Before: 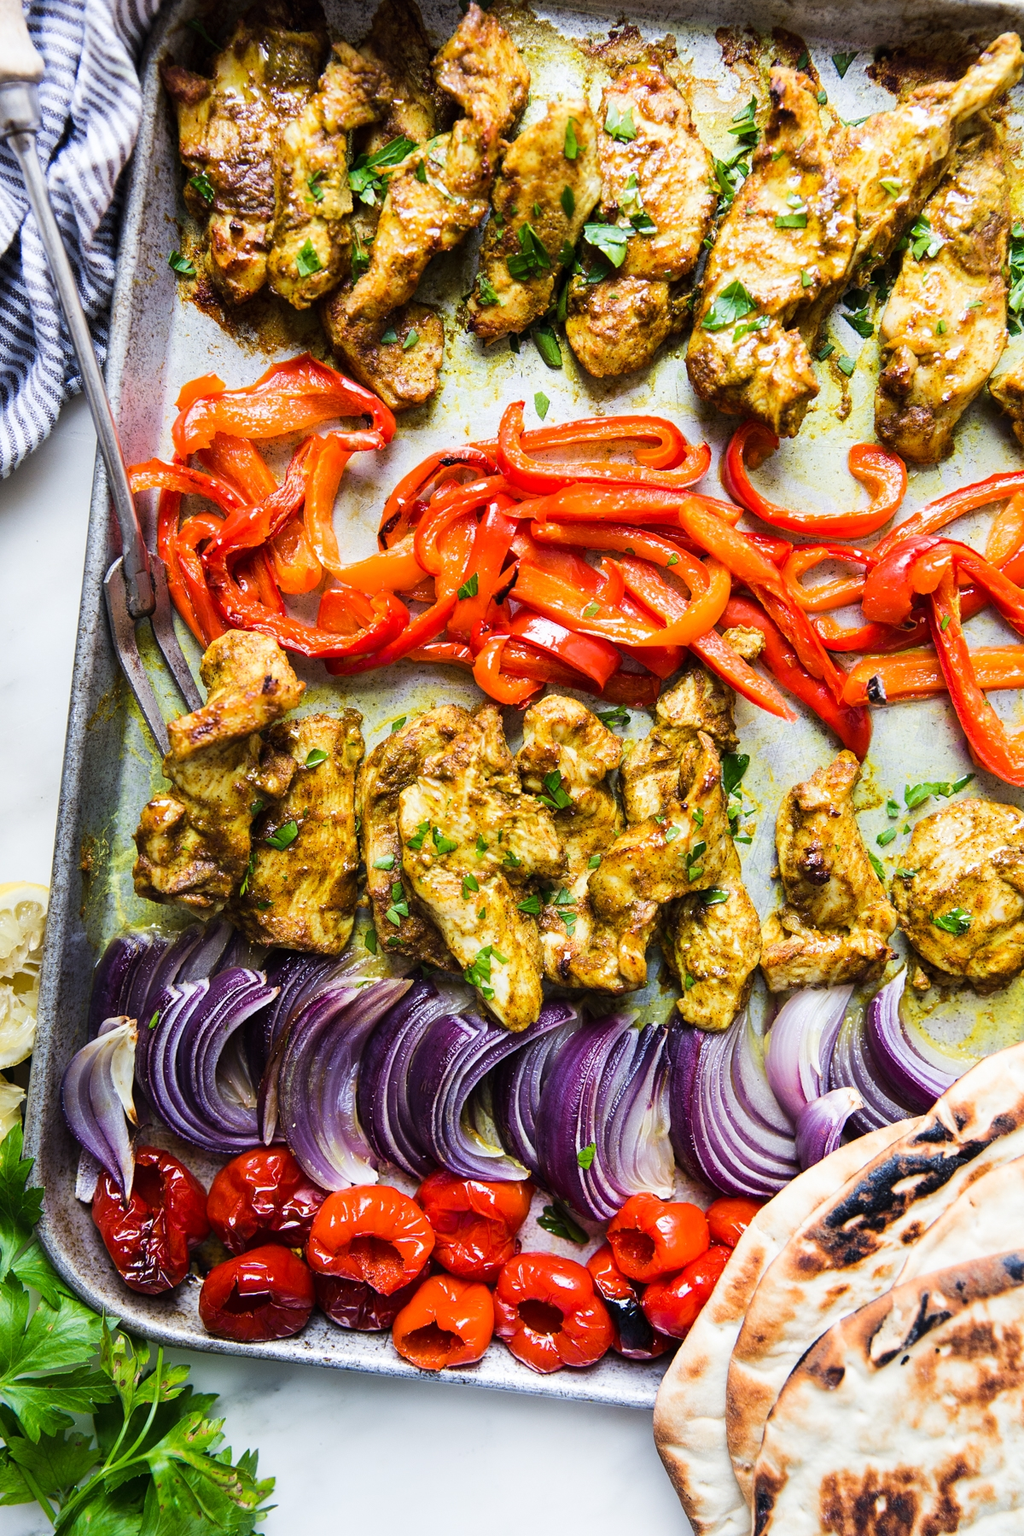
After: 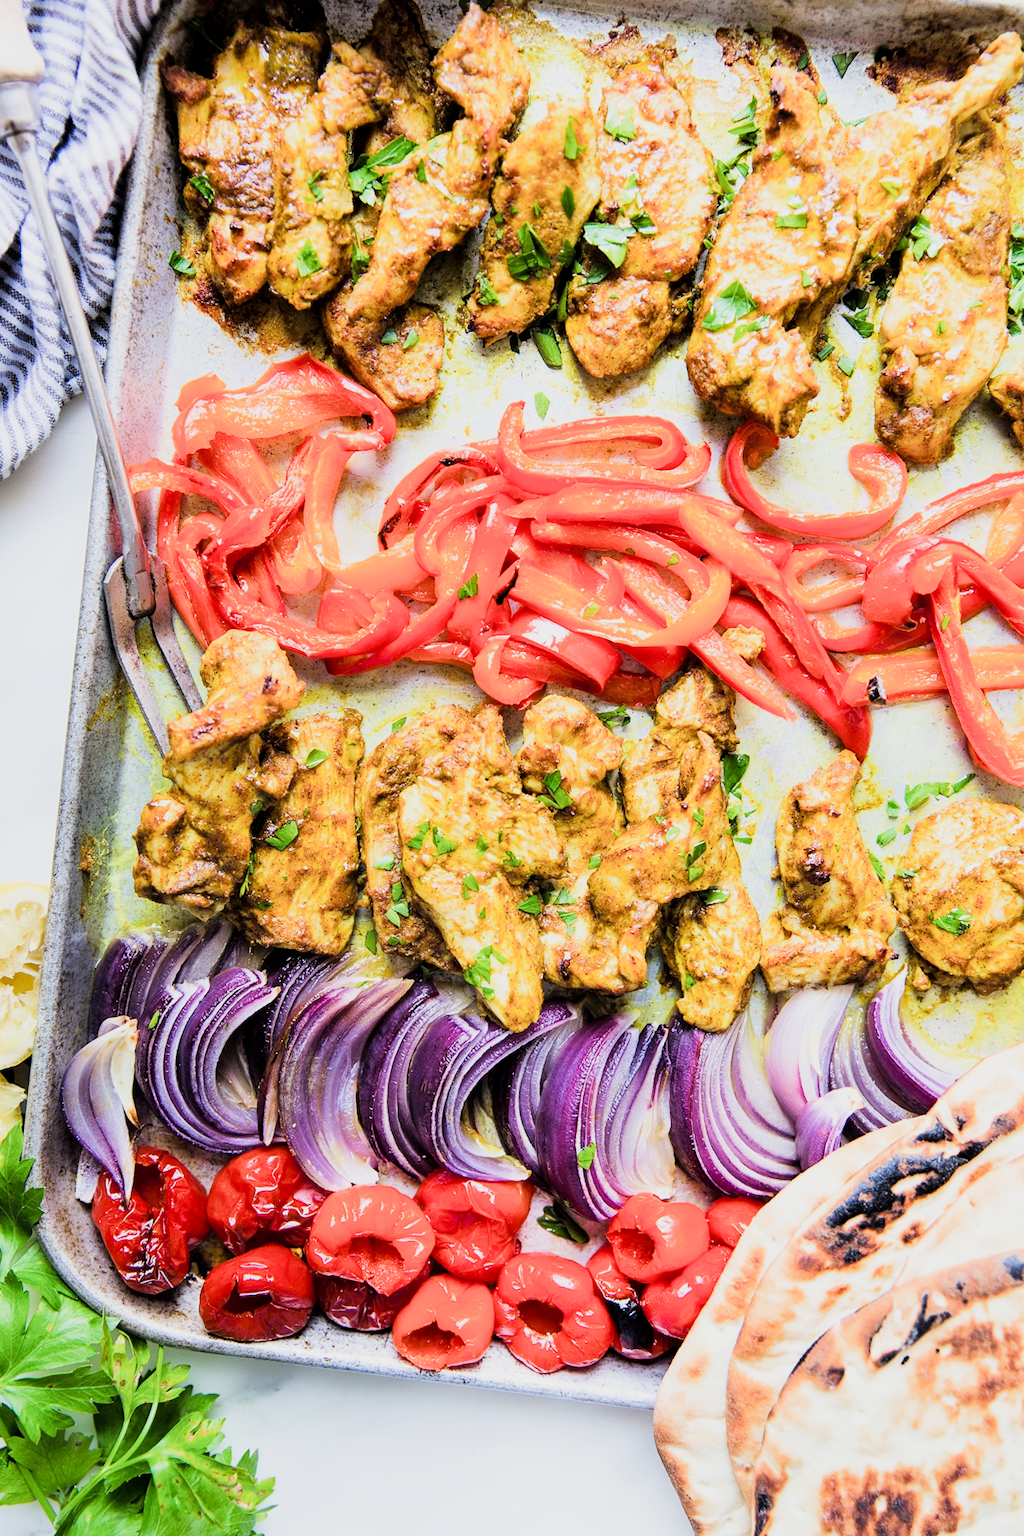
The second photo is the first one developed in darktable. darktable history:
exposure: black level correction 0.001, exposure 1.636 EV, compensate highlight preservation false
filmic rgb: black relative exposure -6.08 EV, white relative exposure 6.98 EV, hardness 2.24
